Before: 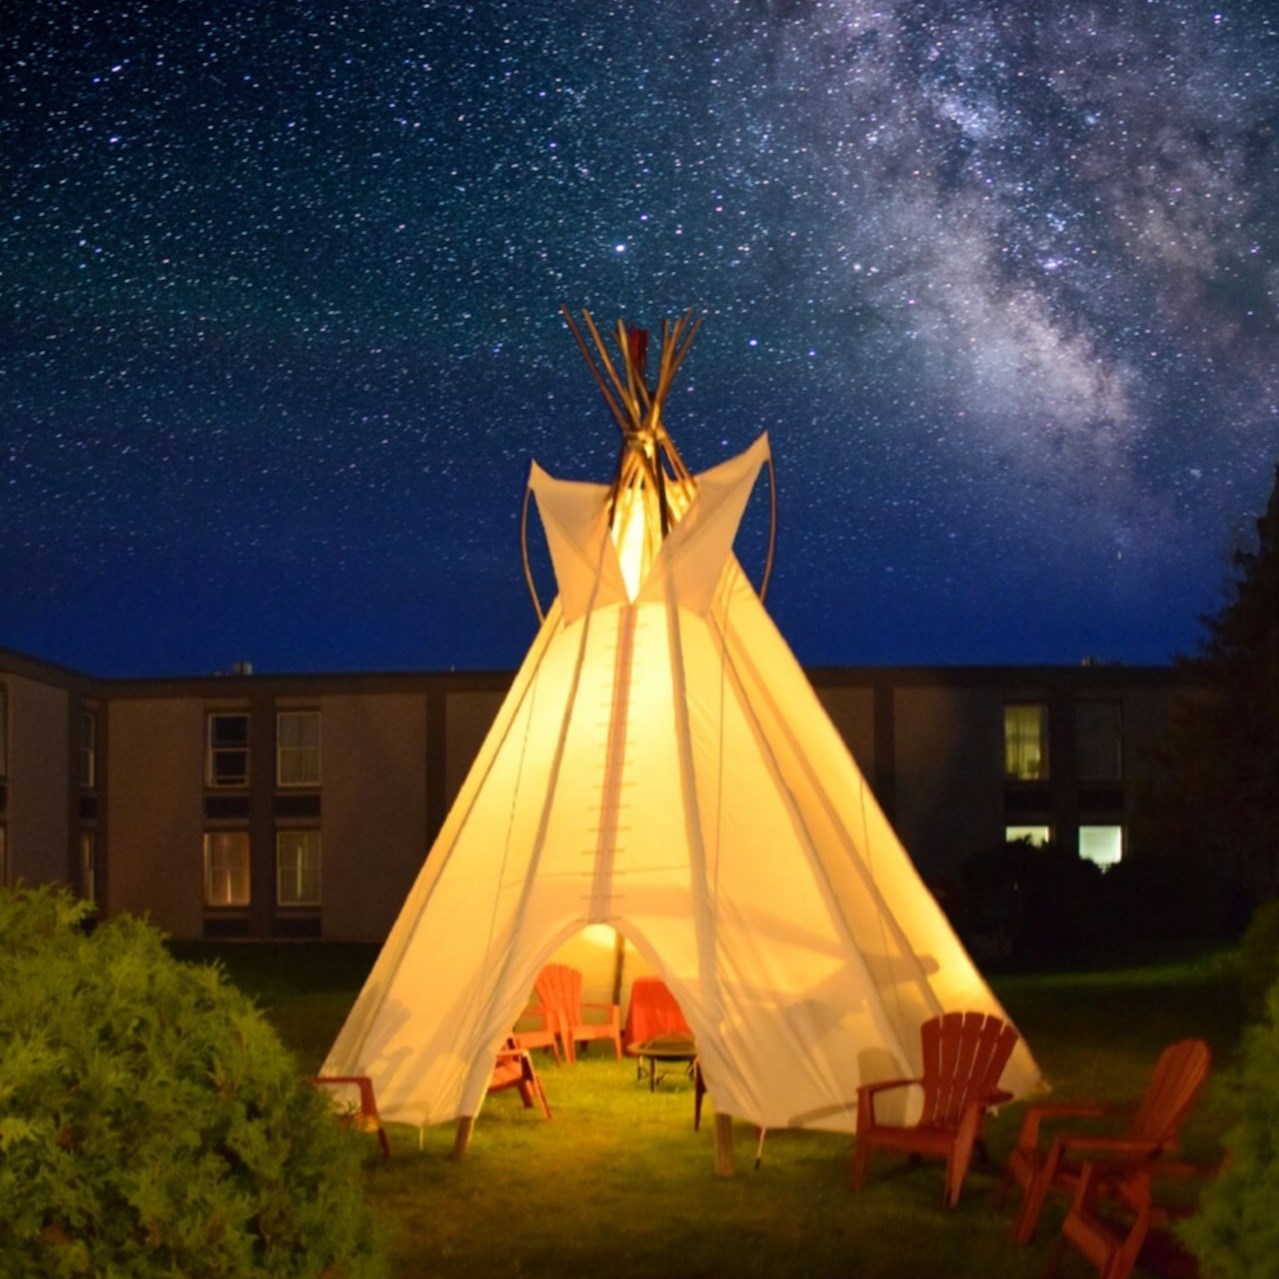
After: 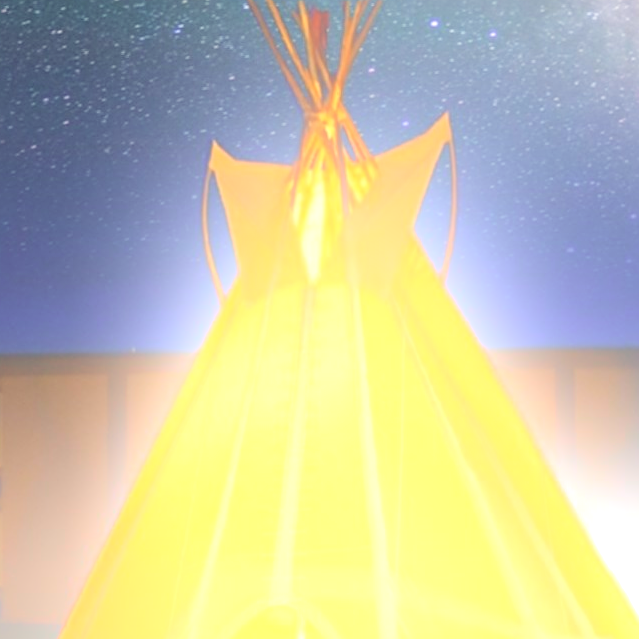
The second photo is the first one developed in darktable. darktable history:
sharpen: on, module defaults
white balance: red 1.029, blue 0.92
crop: left 25%, top 25%, right 25%, bottom 25%
bloom: size 25%, threshold 5%, strength 90%
